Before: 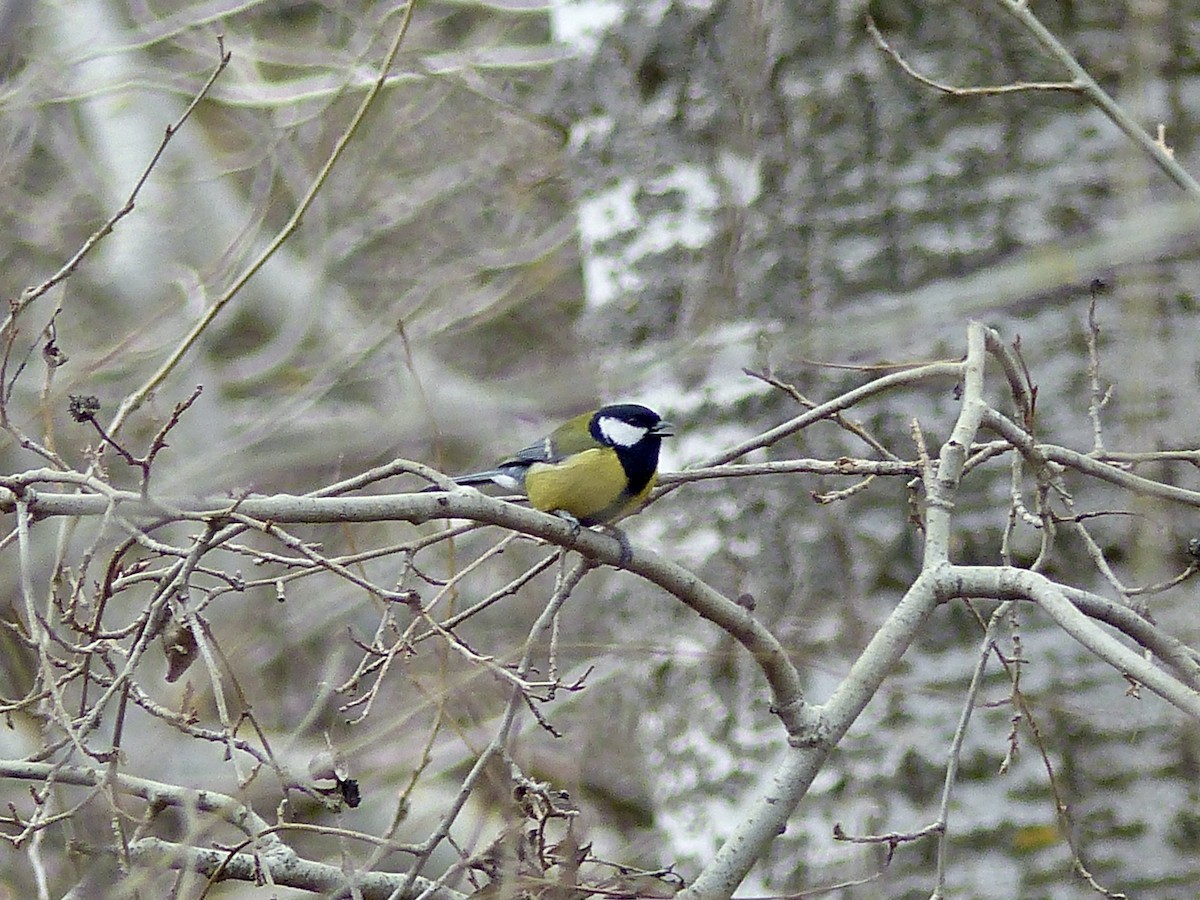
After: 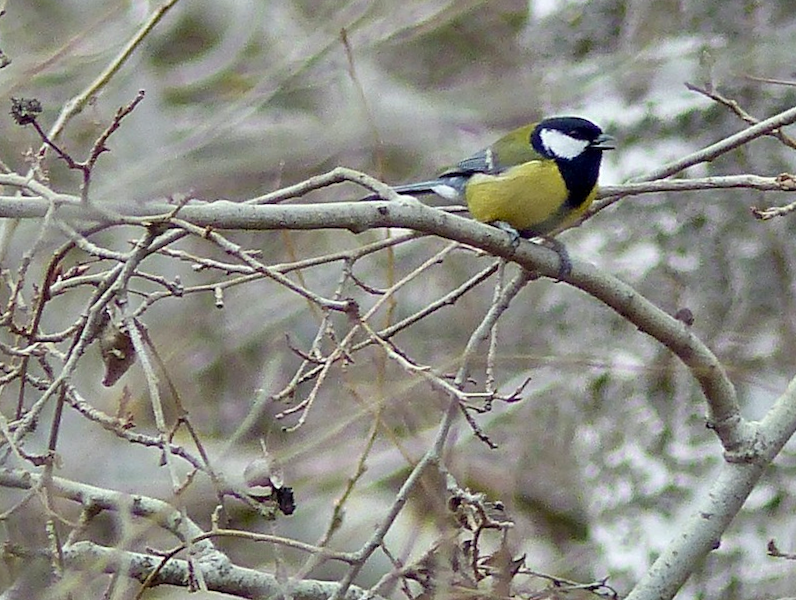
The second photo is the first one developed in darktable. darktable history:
crop and rotate: angle -1.03°, left 3.921%, top 31.665%, right 28.147%
